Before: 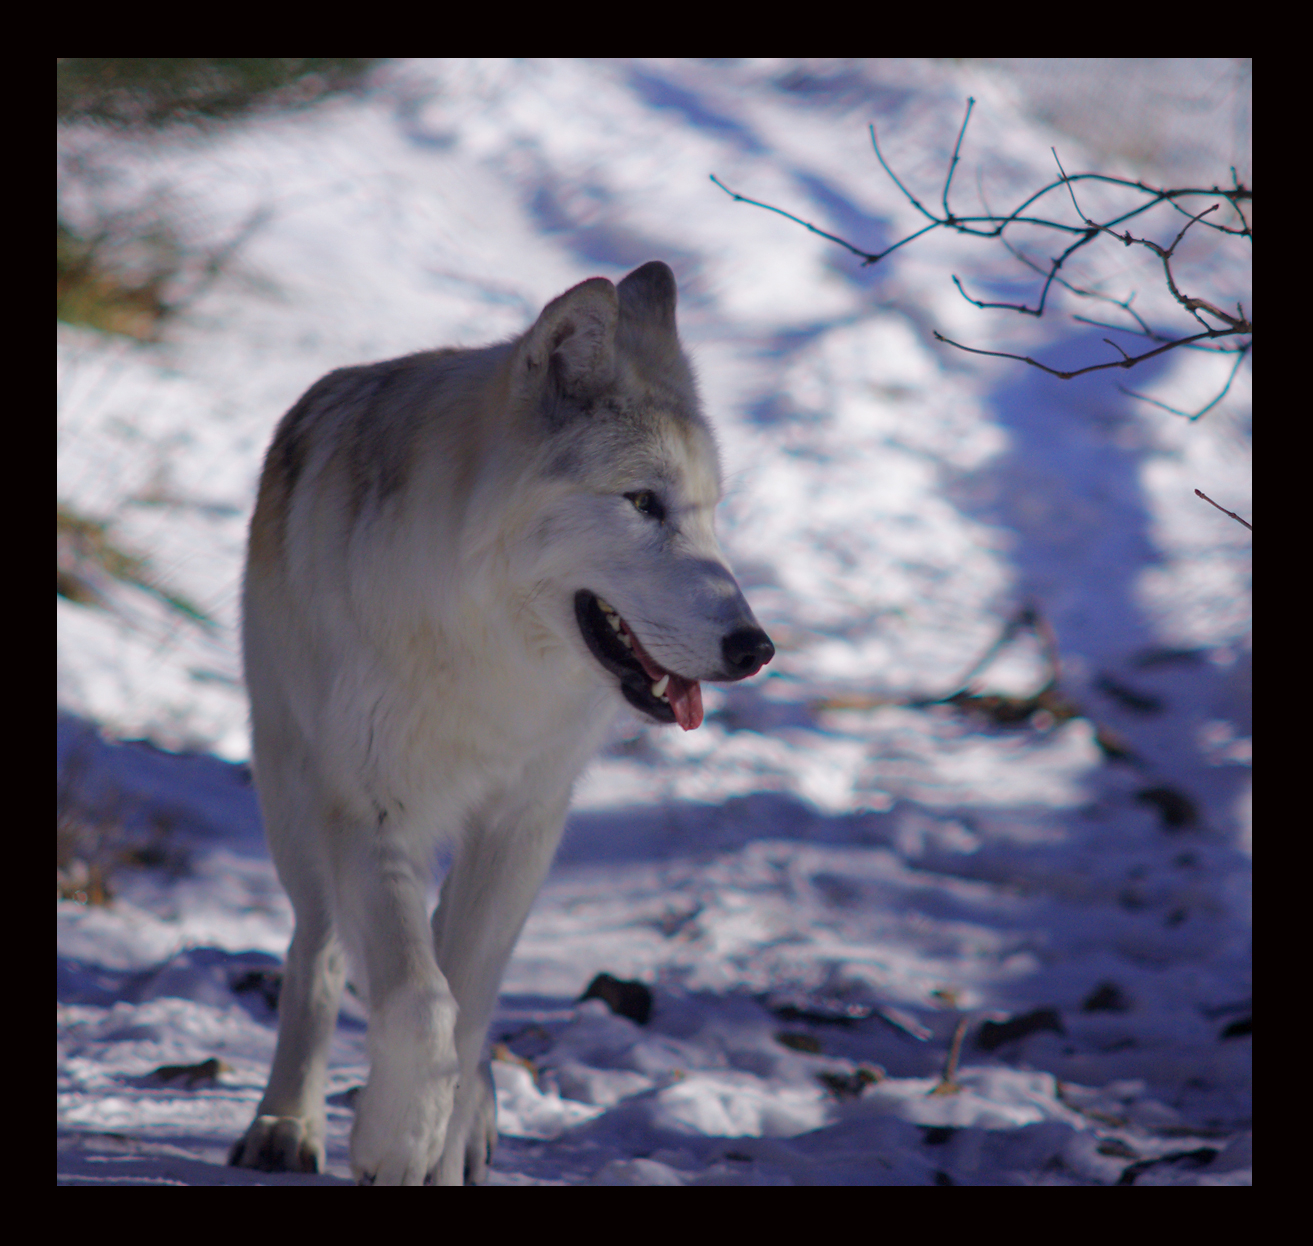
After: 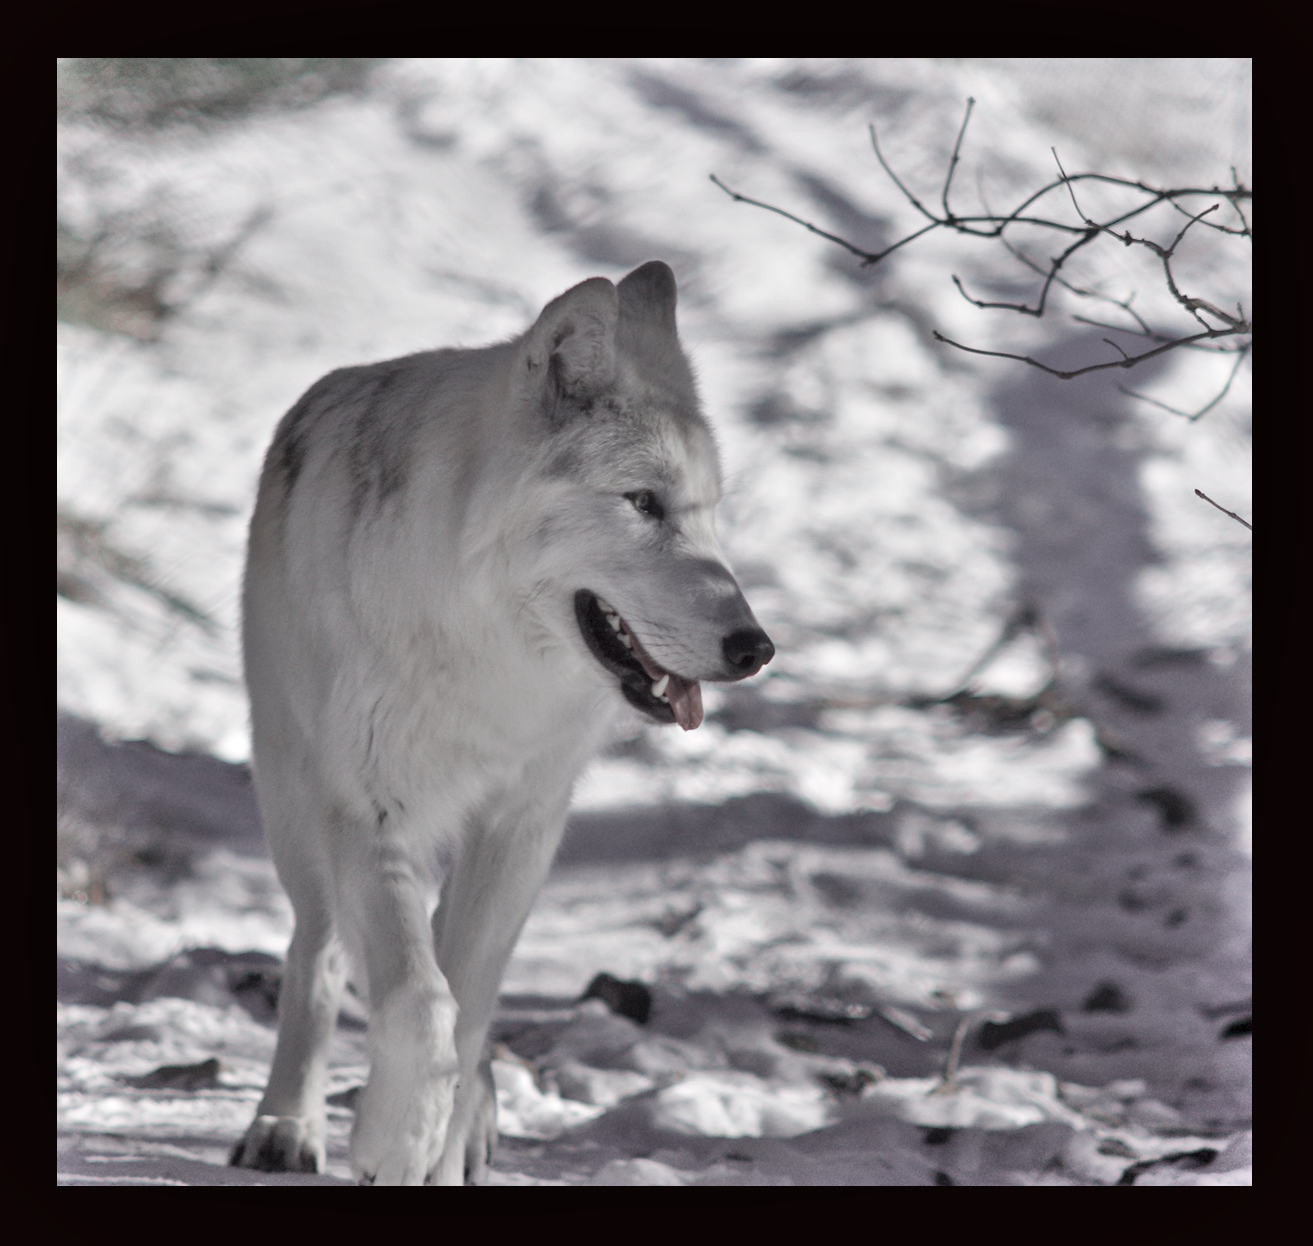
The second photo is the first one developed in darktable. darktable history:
shadows and highlights: soften with gaussian
contrast brightness saturation: contrast 0.16, saturation 0.32
tone equalizer: -8 EV 2 EV, -7 EV 2 EV, -6 EV 2 EV, -5 EV 2 EV, -4 EV 2 EV, -3 EV 1.5 EV, -2 EV 1 EV, -1 EV 0.5 EV
color contrast: green-magenta contrast 0.3, blue-yellow contrast 0.15
color zones: curves: ch0 [(0, 0.5) (0.125, 0.4) (0.25, 0.5) (0.375, 0.4) (0.5, 0.4) (0.625, 0.35) (0.75, 0.35) (0.875, 0.5)]; ch1 [(0, 0.35) (0.125, 0.45) (0.25, 0.35) (0.375, 0.35) (0.5, 0.35) (0.625, 0.35) (0.75, 0.45) (0.875, 0.35)]; ch2 [(0, 0.6) (0.125, 0.5) (0.25, 0.5) (0.375, 0.6) (0.5, 0.6) (0.625, 0.5) (0.75, 0.5) (0.875, 0.5)]
